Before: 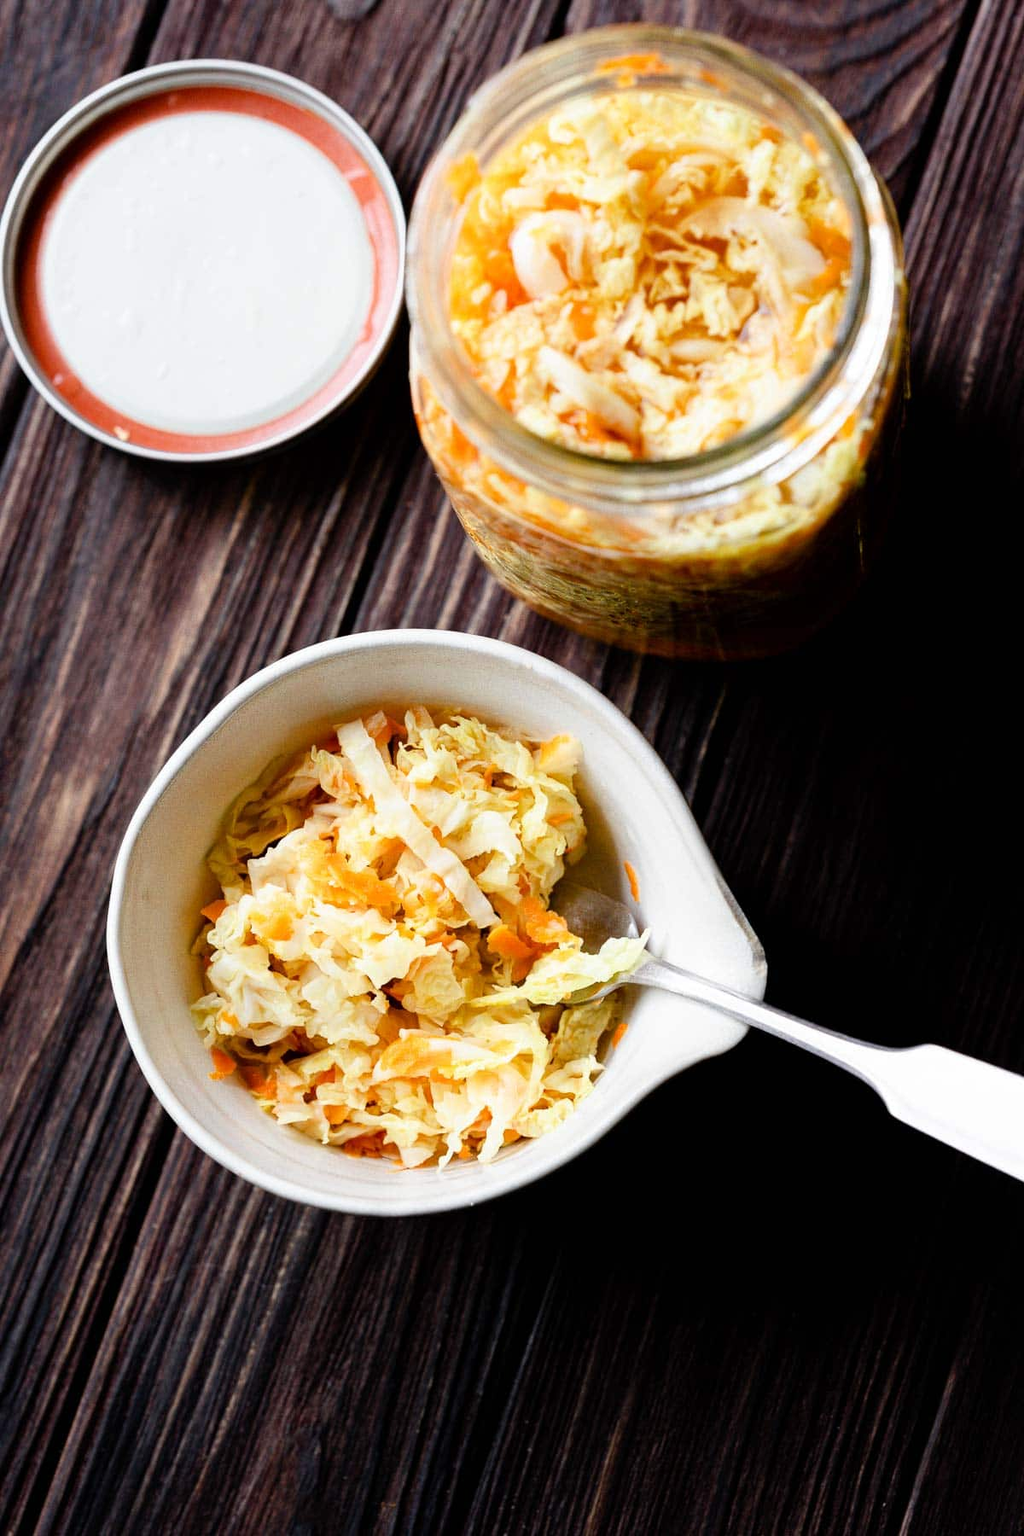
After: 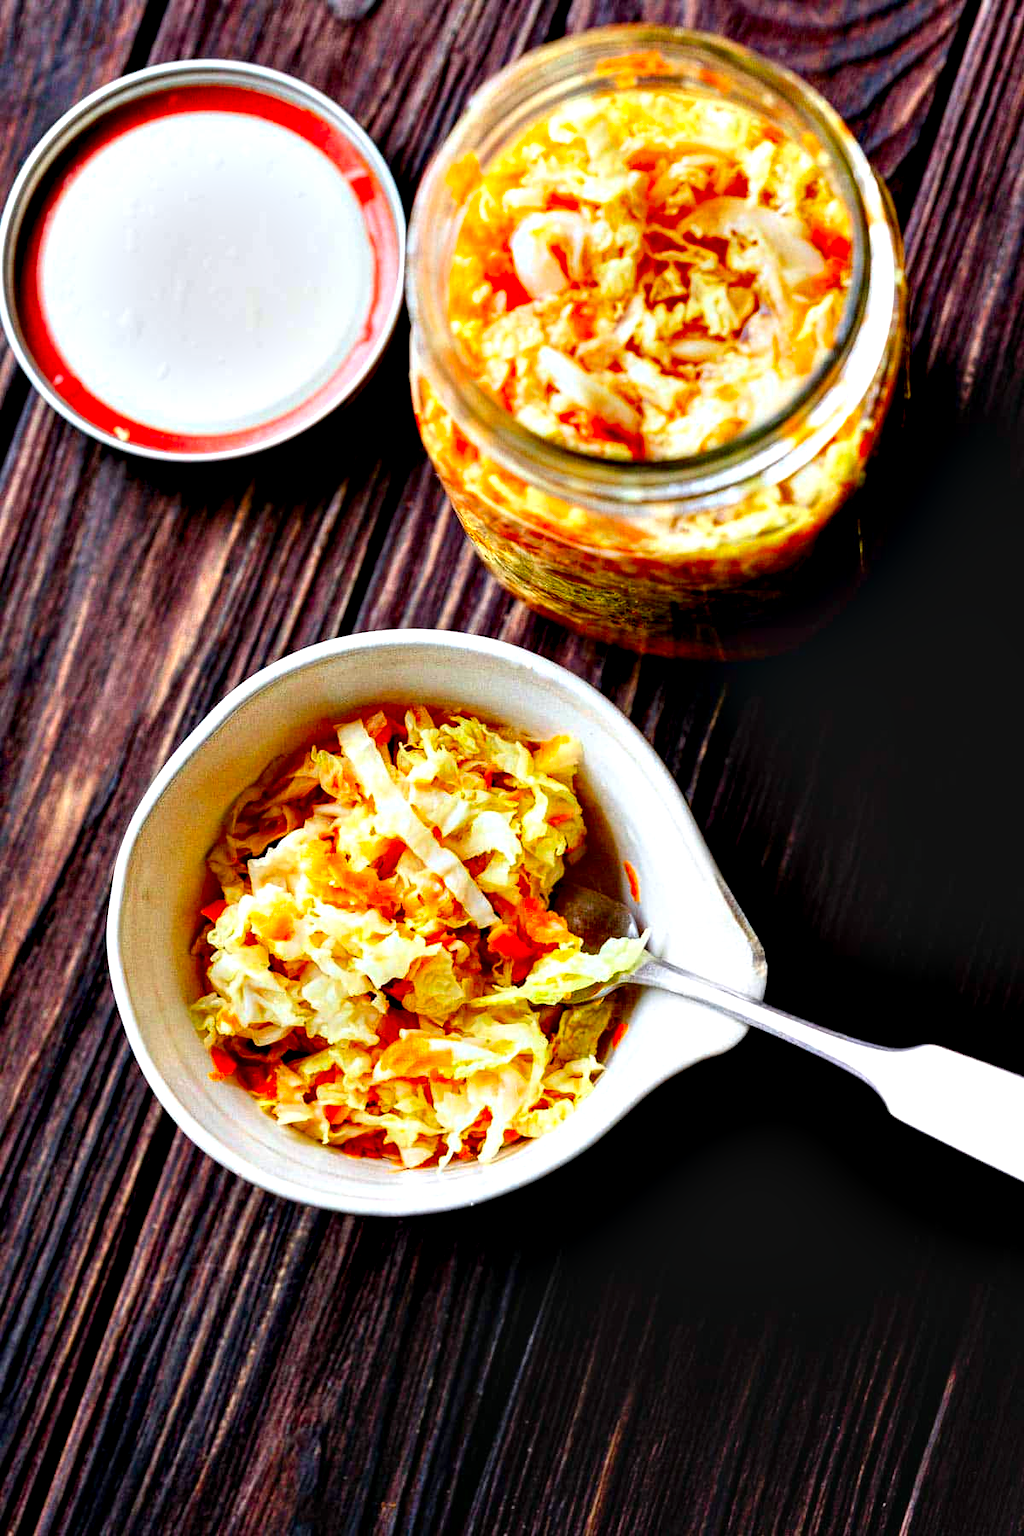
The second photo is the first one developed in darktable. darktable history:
contrast equalizer: octaves 7, y [[0.6 ×6], [0.55 ×6], [0 ×6], [0 ×6], [0 ×6]]
local contrast: on, module defaults
color correction: highlights b* 0.023, saturation 1.83
